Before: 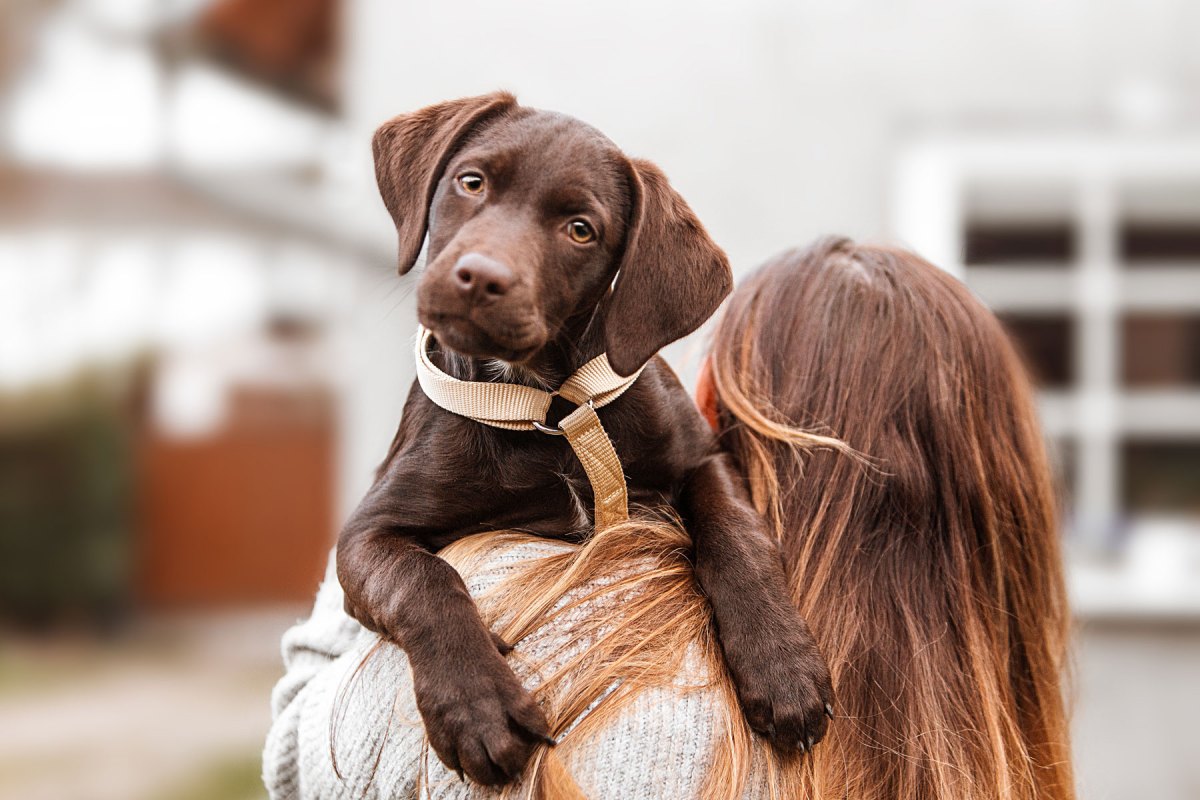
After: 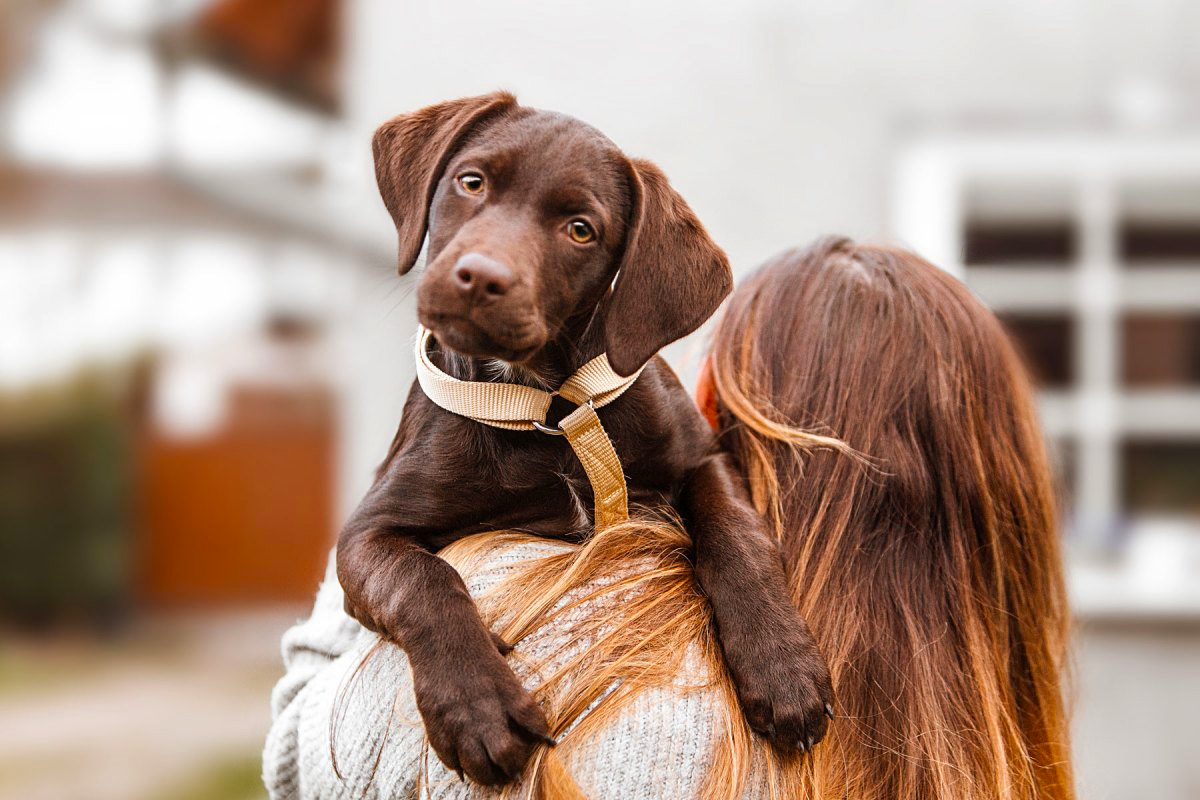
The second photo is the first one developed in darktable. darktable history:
shadows and highlights: shadows 20.91, highlights -35.45, soften with gaussian
color balance: output saturation 120%
